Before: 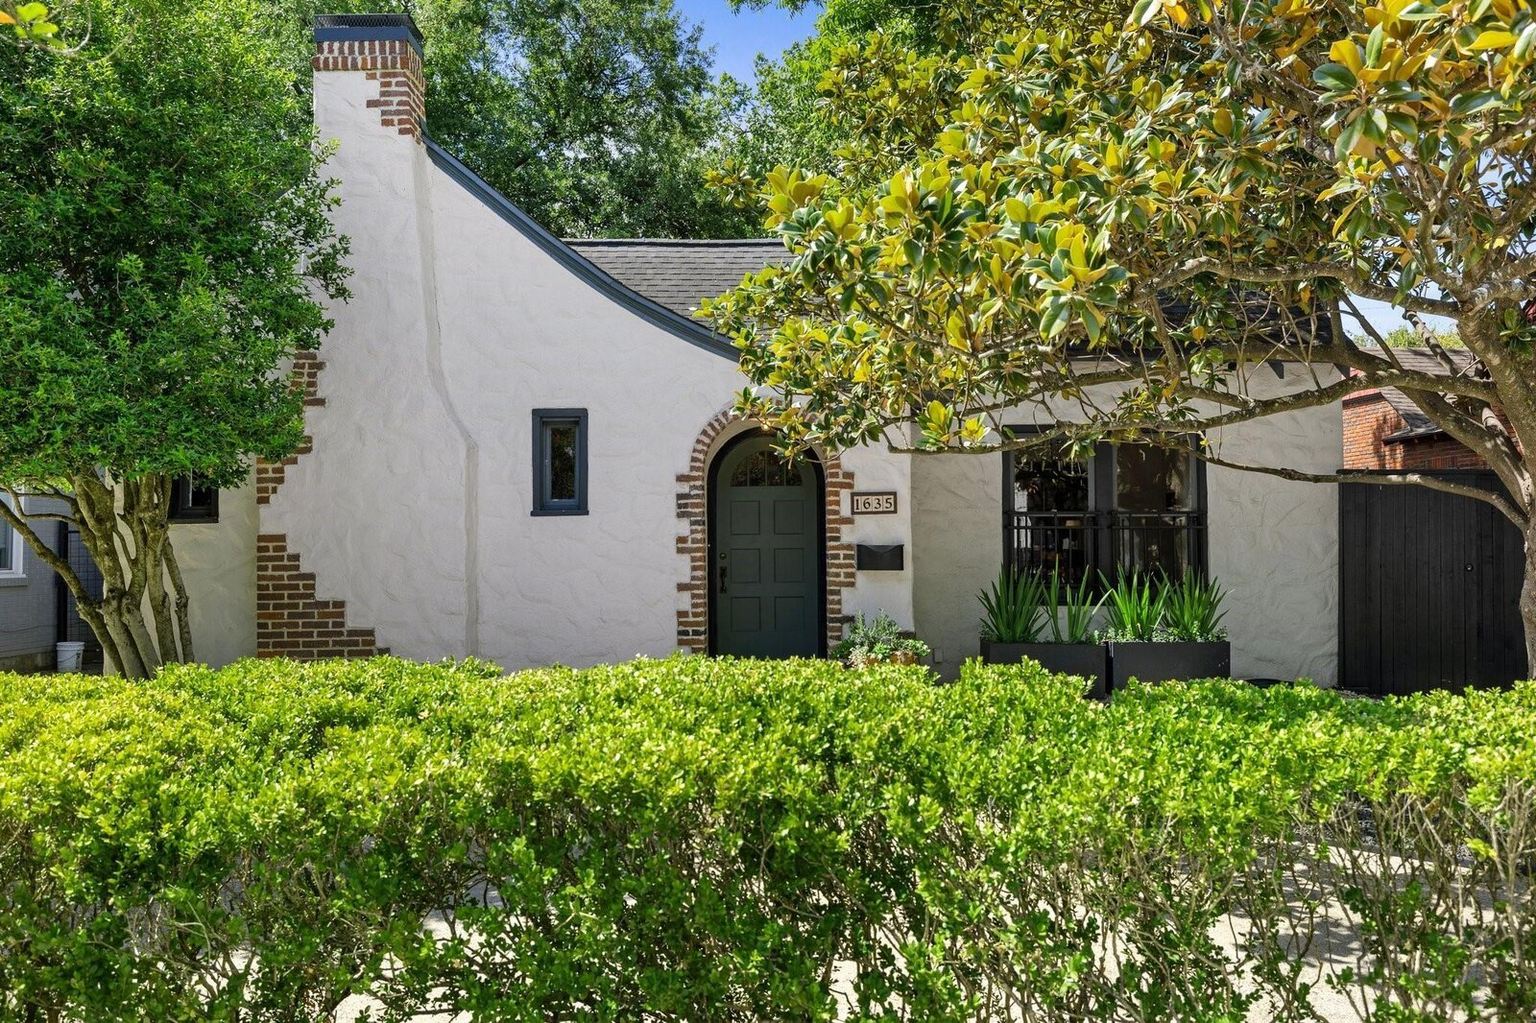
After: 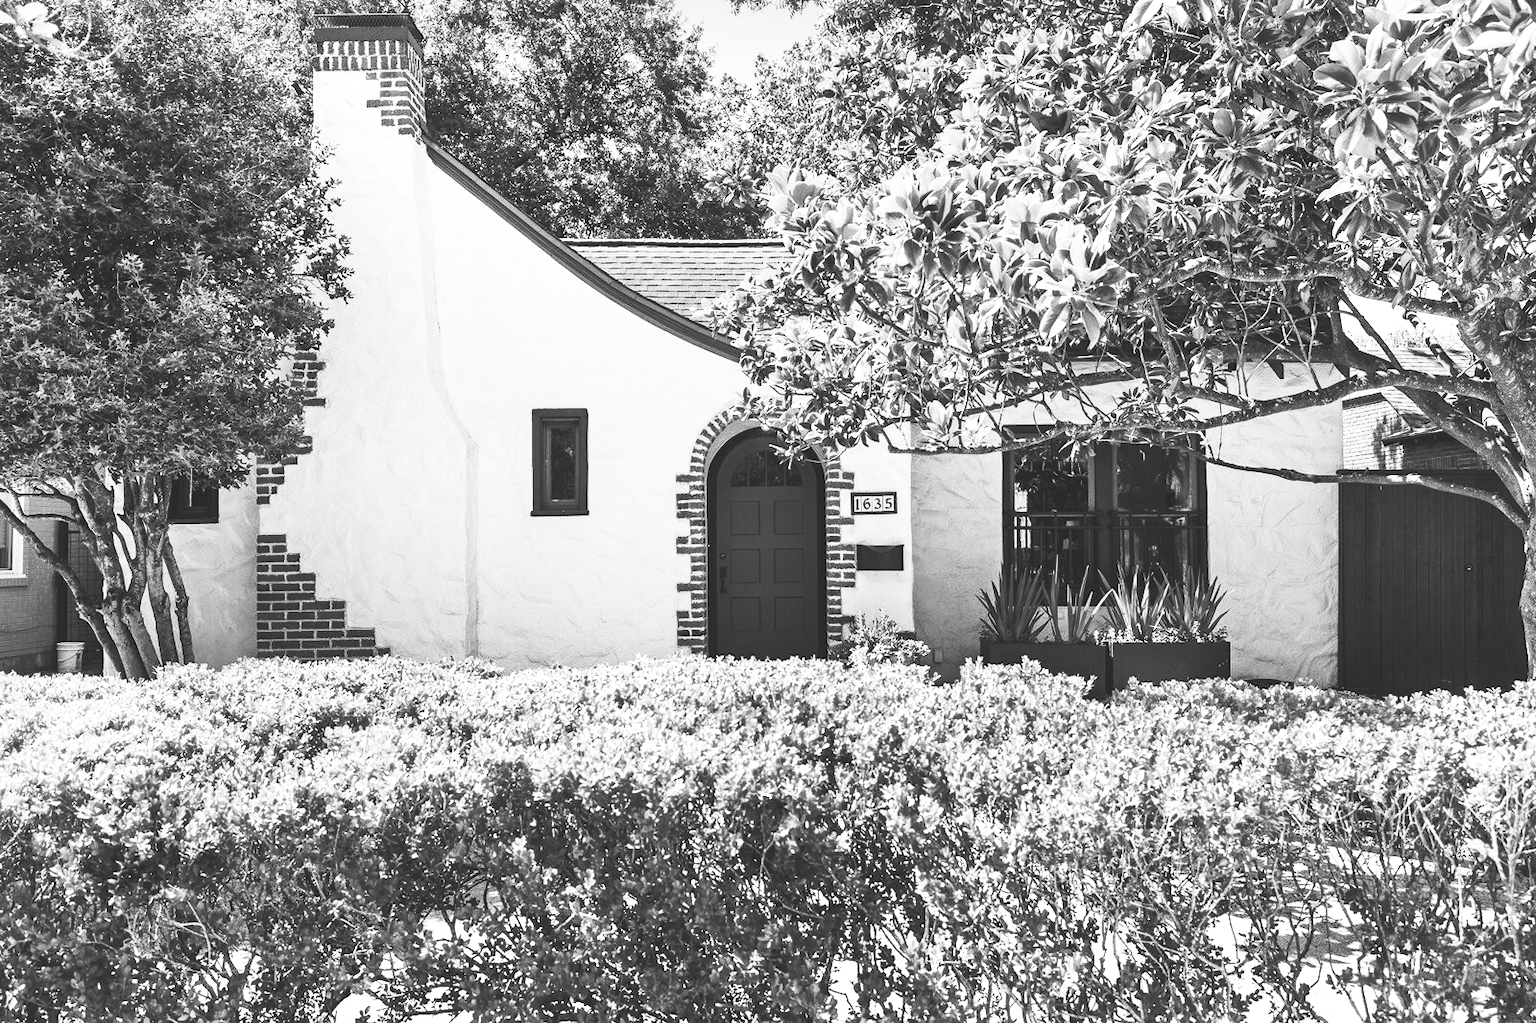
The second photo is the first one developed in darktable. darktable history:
white balance: red 0.984, blue 1.059
tone equalizer: -8 EV -0.75 EV, -7 EV -0.7 EV, -6 EV -0.6 EV, -5 EV -0.4 EV, -3 EV 0.4 EV, -2 EV 0.6 EV, -1 EV 0.7 EV, +0 EV 0.75 EV, edges refinement/feathering 500, mask exposure compensation -1.57 EV, preserve details no
contrast brightness saturation: contrast 0.53, brightness 0.47, saturation -1
exposure: black level correction -0.015, compensate highlight preservation false
shadows and highlights: on, module defaults
